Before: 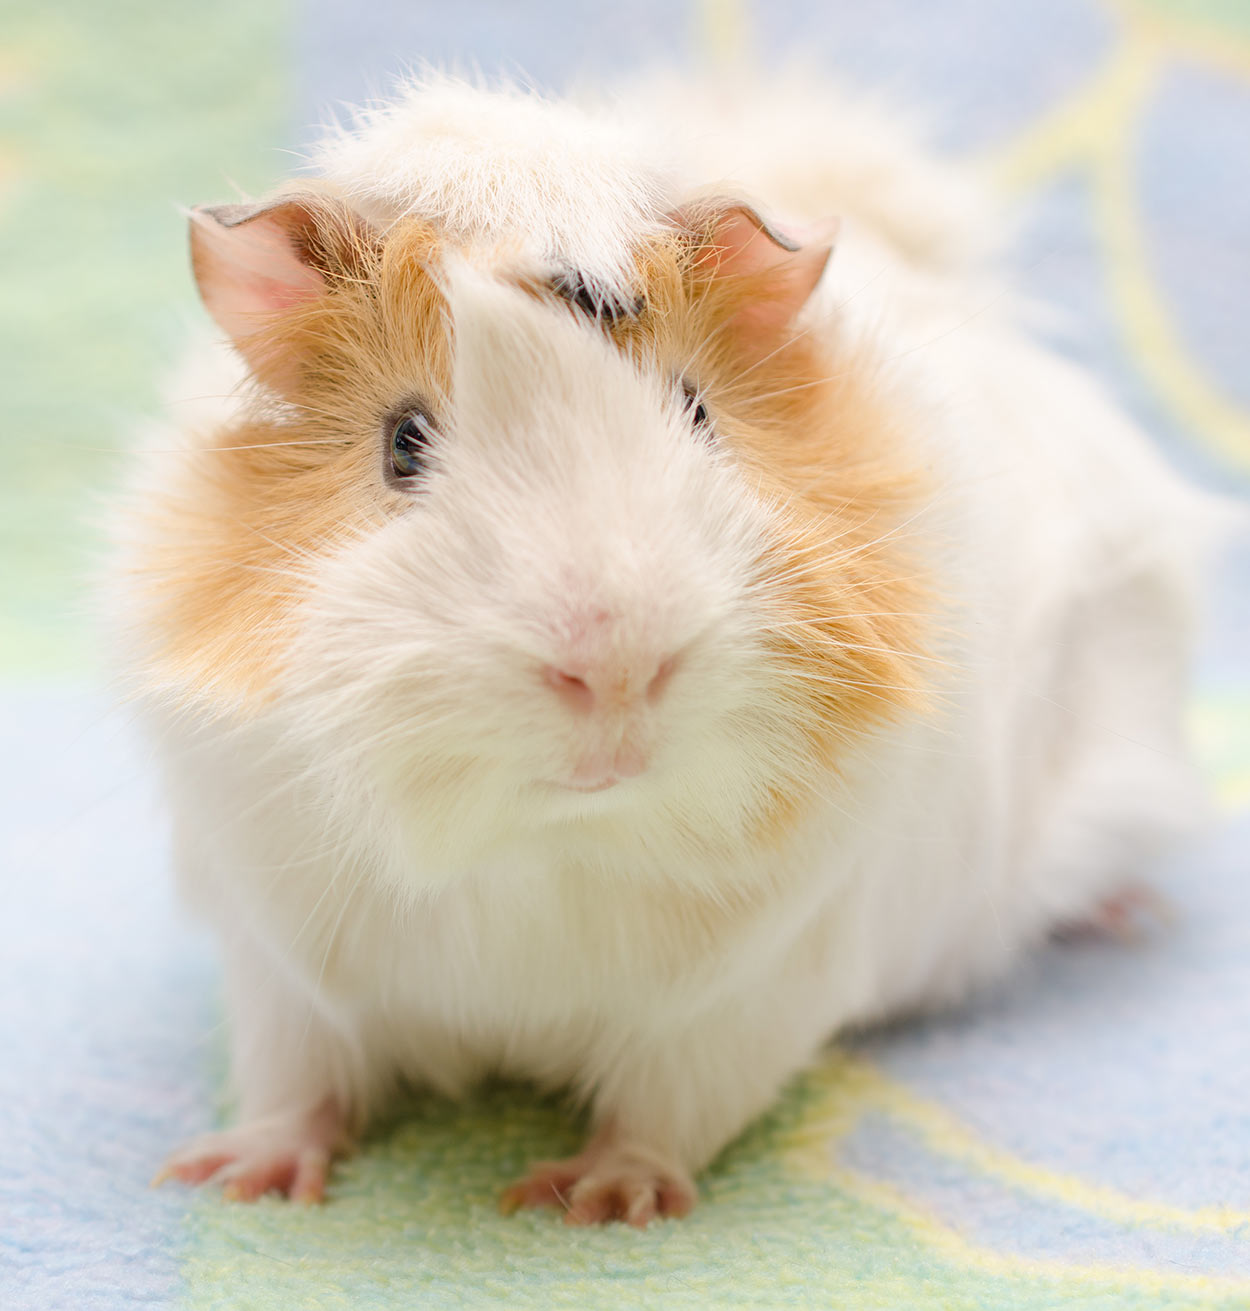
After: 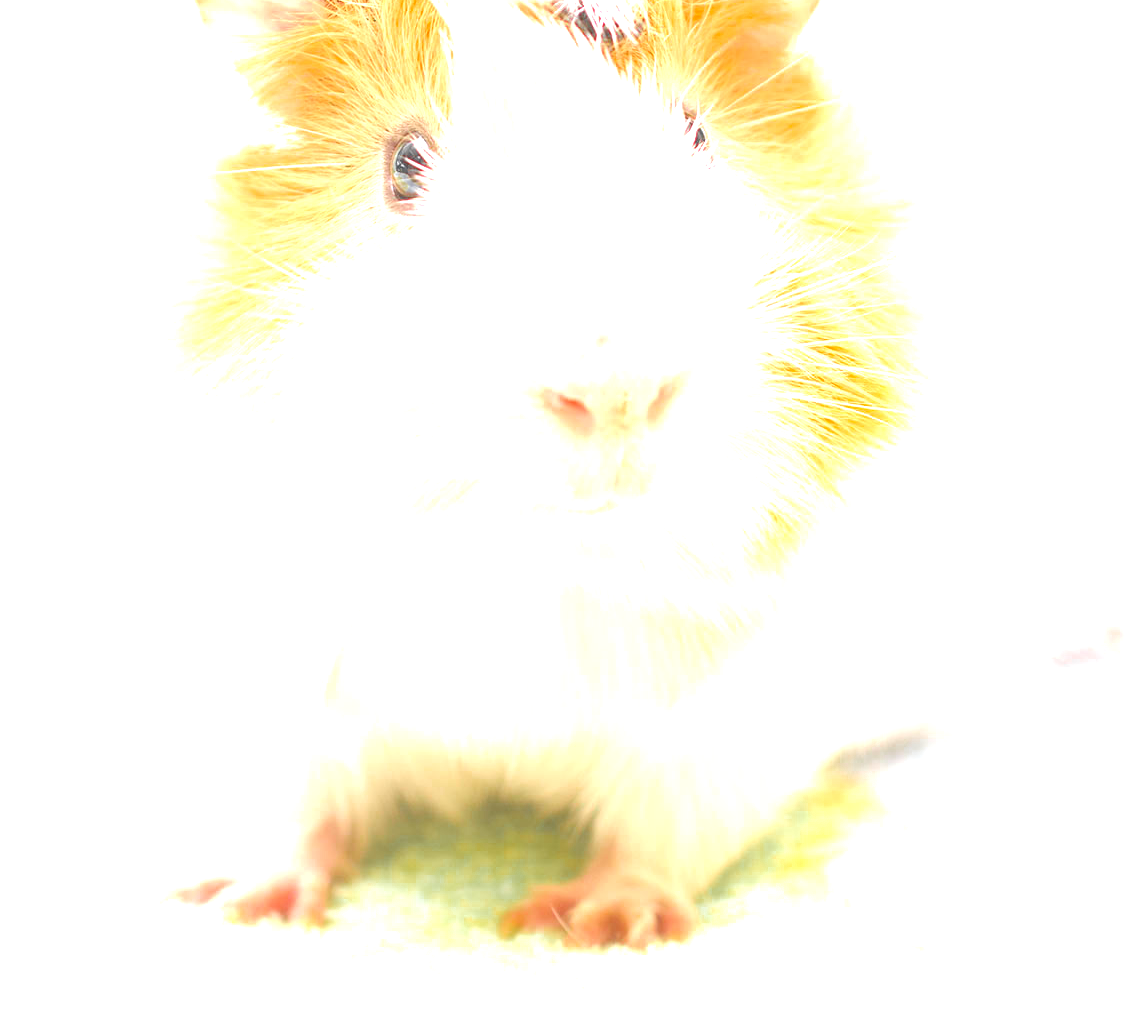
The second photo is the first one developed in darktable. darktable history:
exposure: exposure 2.174 EV, compensate highlight preservation false
crop: top 21.197%, right 9.427%, bottom 0.298%
color zones: curves: ch0 [(0.004, 0.388) (0.125, 0.392) (0.25, 0.404) (0.375, 0.5) (0.5, 0.5) (0.625, 0.5) (0.75, 0.5) (0.875, 0.5)]; ch1 [(0, 0.5) (0.125, 0.5) (0.25, 0.5) (0.375, 0.124) (0.524, 0.124) (0.645, 0.128) (0.789, 0.132) (0.914, 0.096) (0.998, 0.068)]
local contrast: detail 69%
